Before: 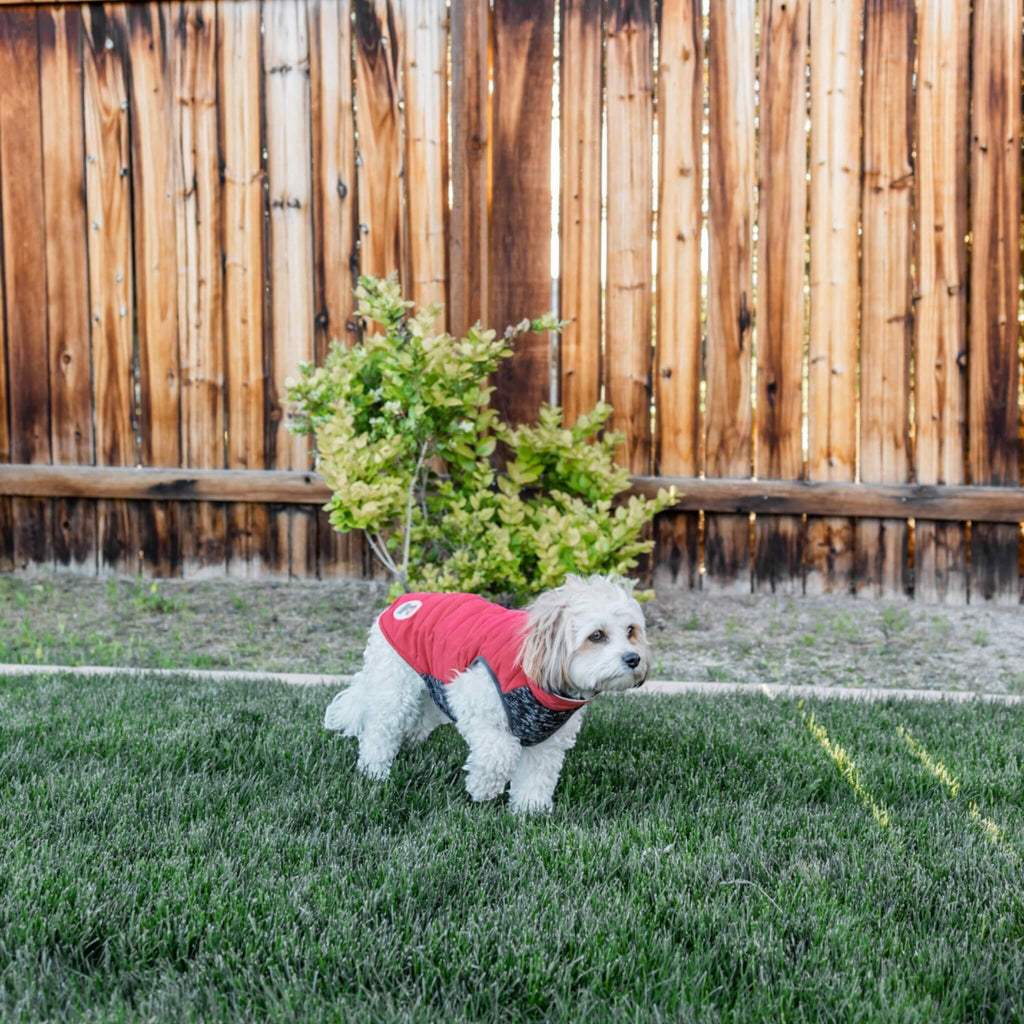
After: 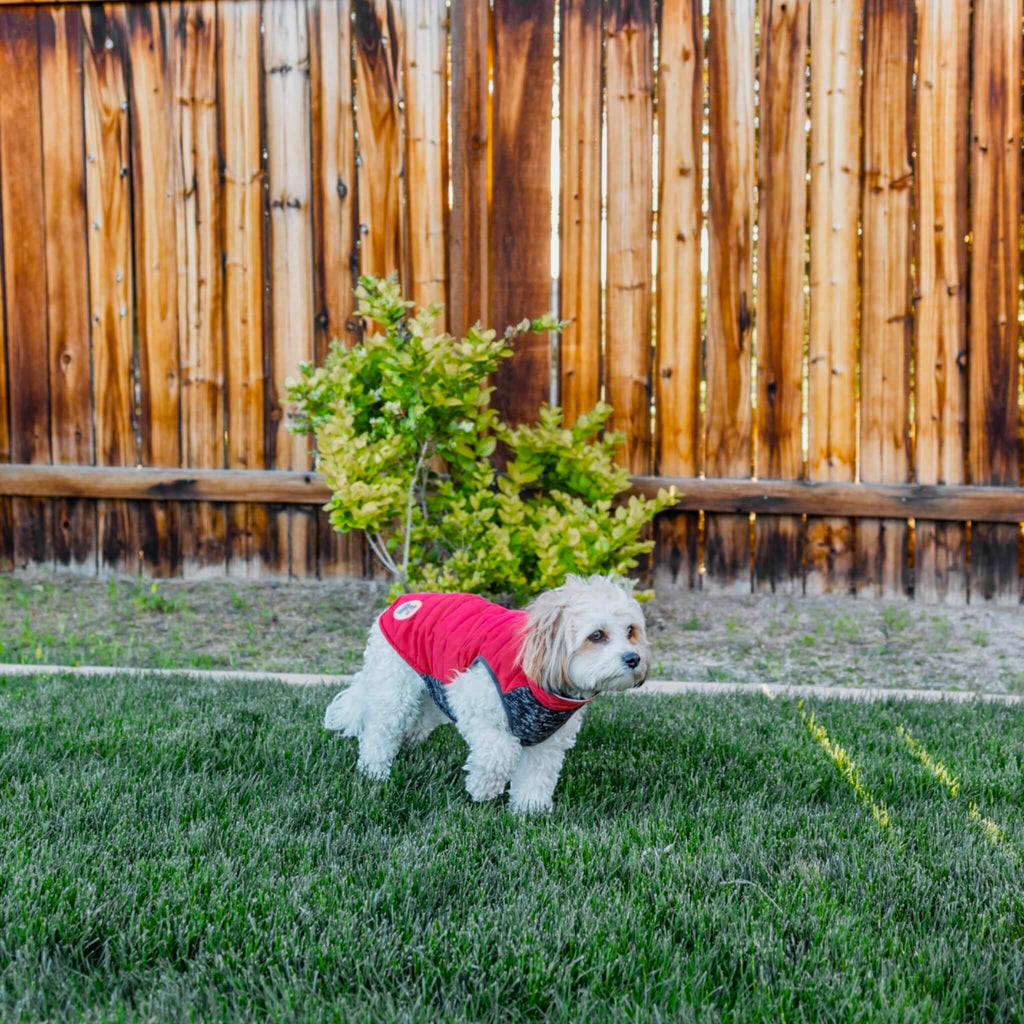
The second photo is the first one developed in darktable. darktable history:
color balance rgb: perceptual saturation grading › global saturation 25.593%, global vibrance 20%
shadows and highlights: white point adjustment -3.82, highlights -63.59, soften with gaussian
